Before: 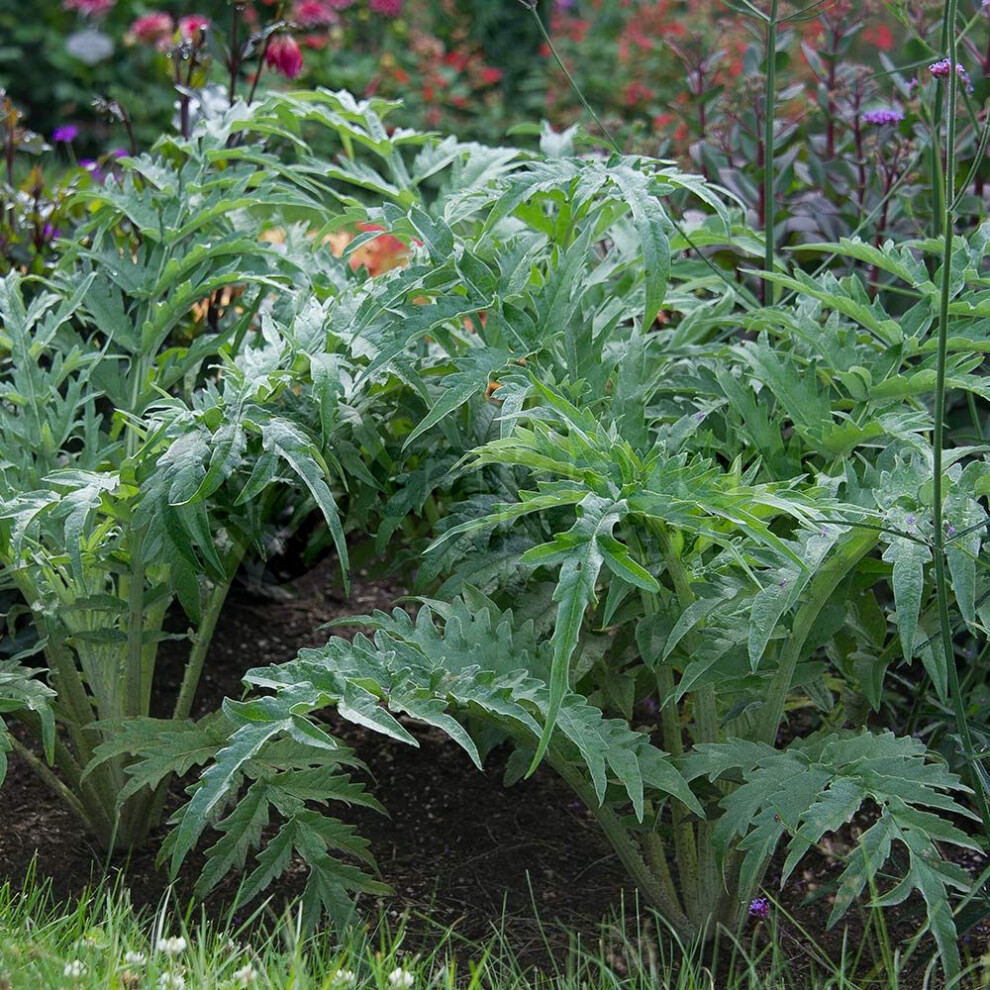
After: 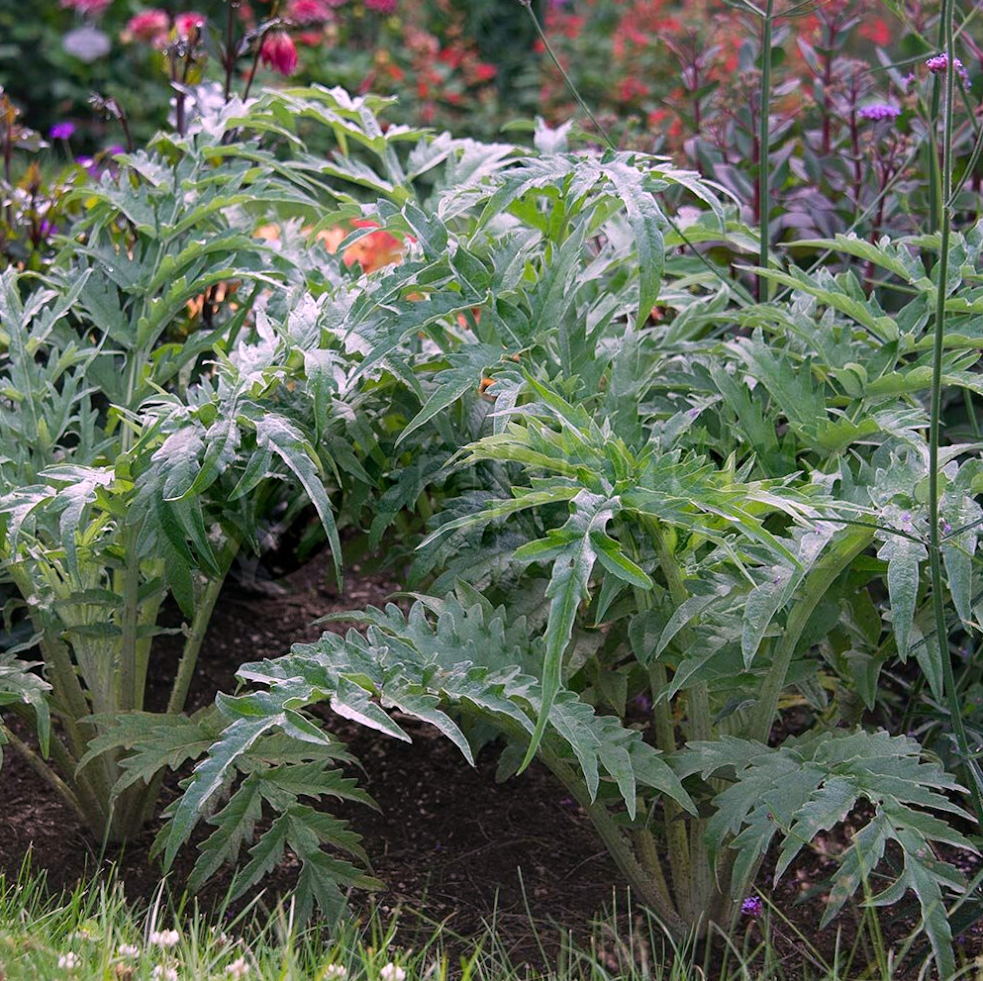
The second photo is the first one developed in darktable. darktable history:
rotate and perspective: rotation 0.192°, lens shift (horizontal) -0.015, crop left 0.005, crop right 0.996, crop top 0.006, crop bottom 0.99
white balance: red 1.188, blue 1.11
